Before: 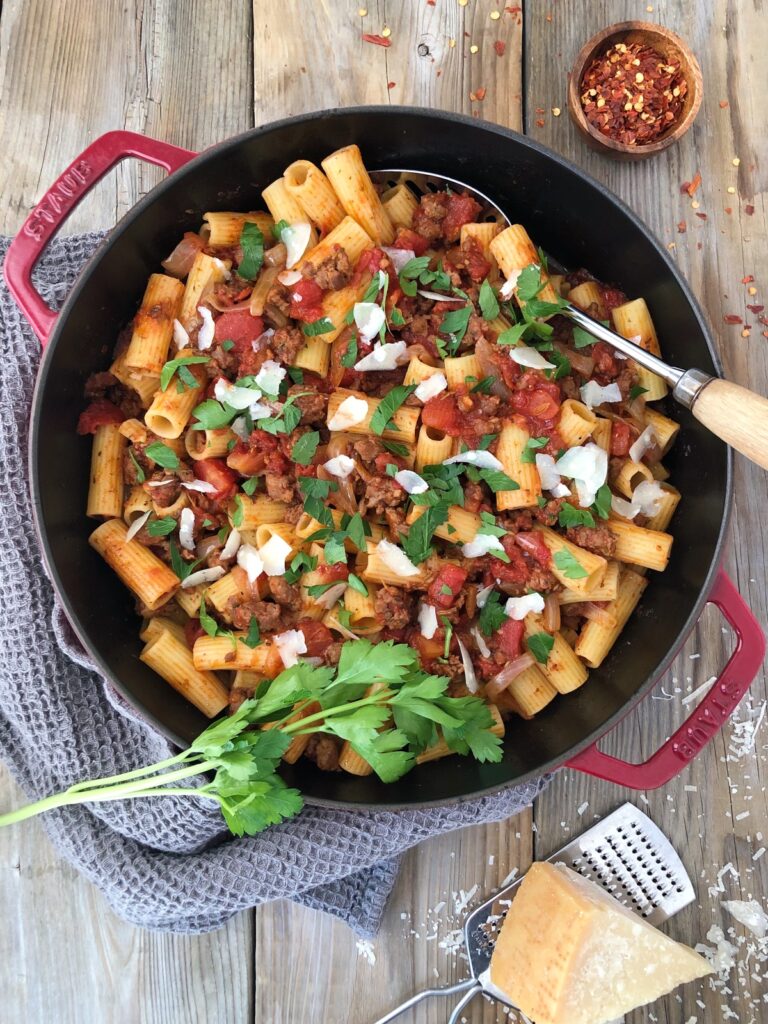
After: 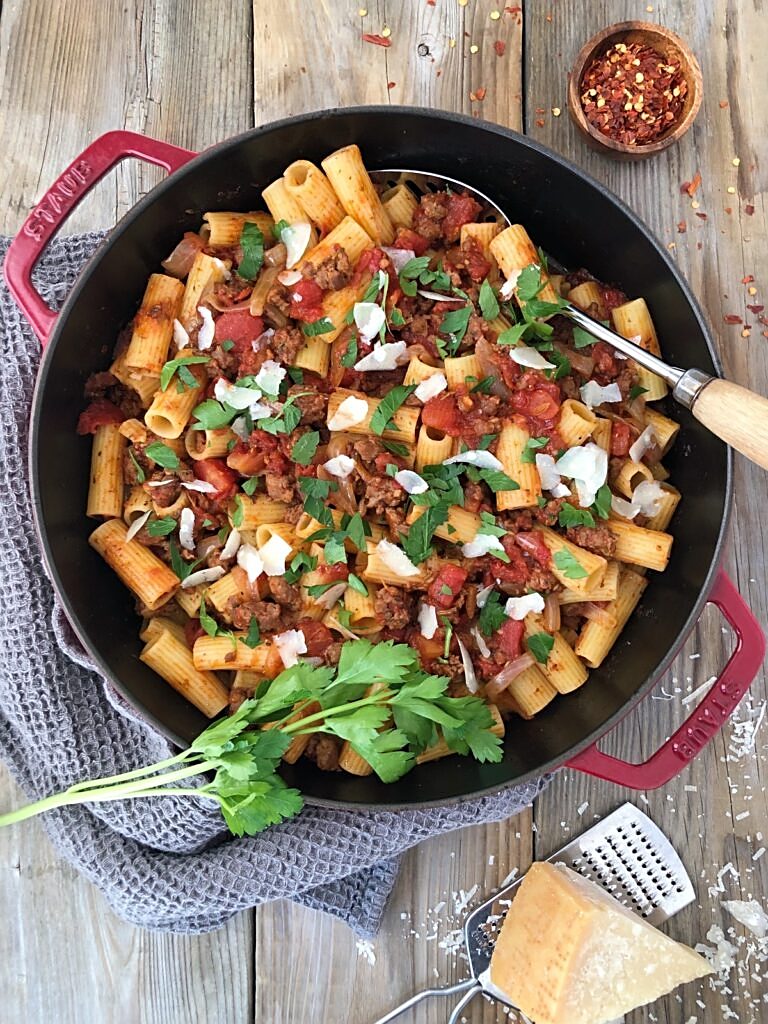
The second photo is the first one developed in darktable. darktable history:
sharpen: on, module defaults
shadows and highlights: shadows 3.82, highlights -18.37, soften with gaussian
